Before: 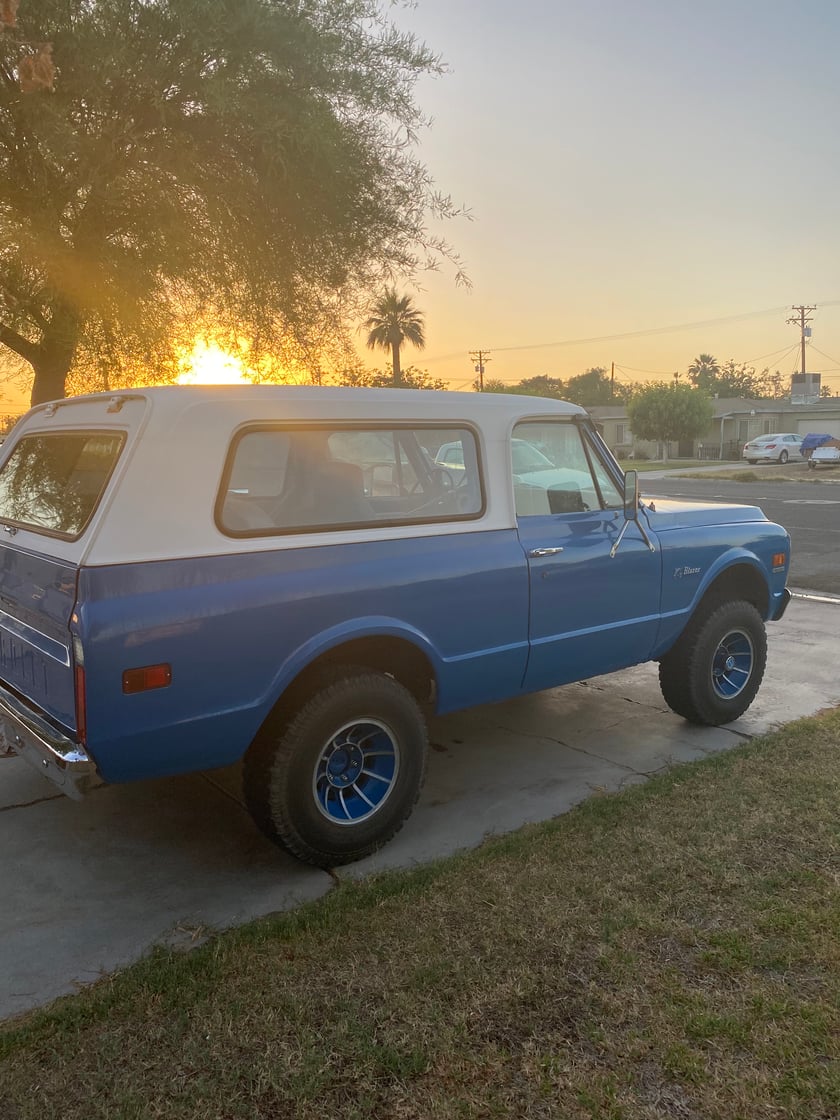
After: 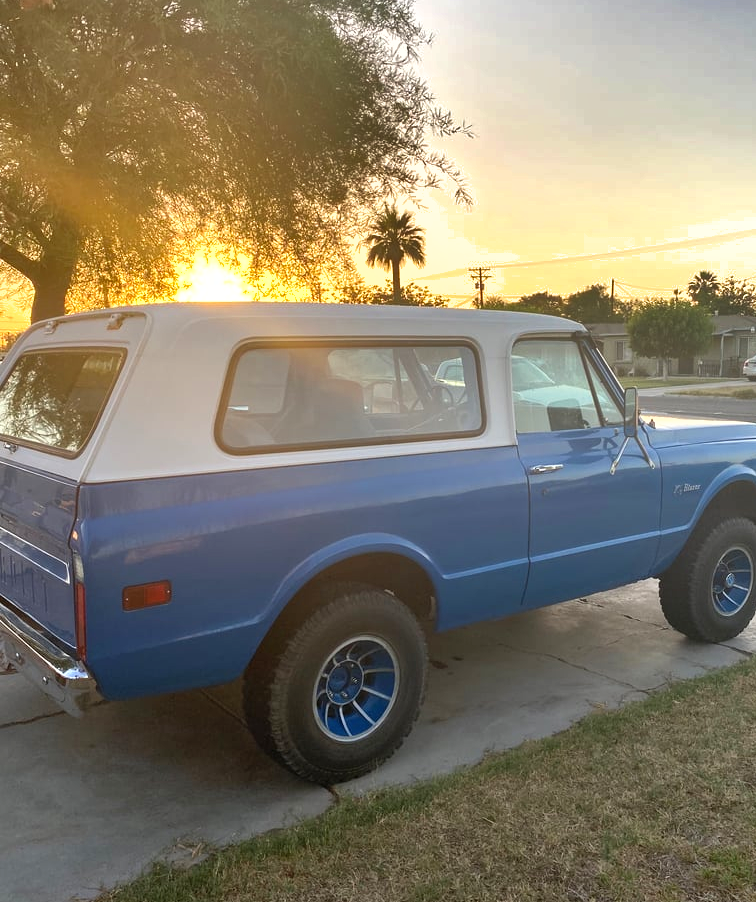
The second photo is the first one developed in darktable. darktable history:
crop: top 7.482%, right 9.917%, bottom 11.922%
shadows and highlights: radius 107.32, shadows 44.67, highlights -67.81, low approximation 0.01, soften with gaussian
exposure: exposure 0.561 EV, compensate highlight preservation false
